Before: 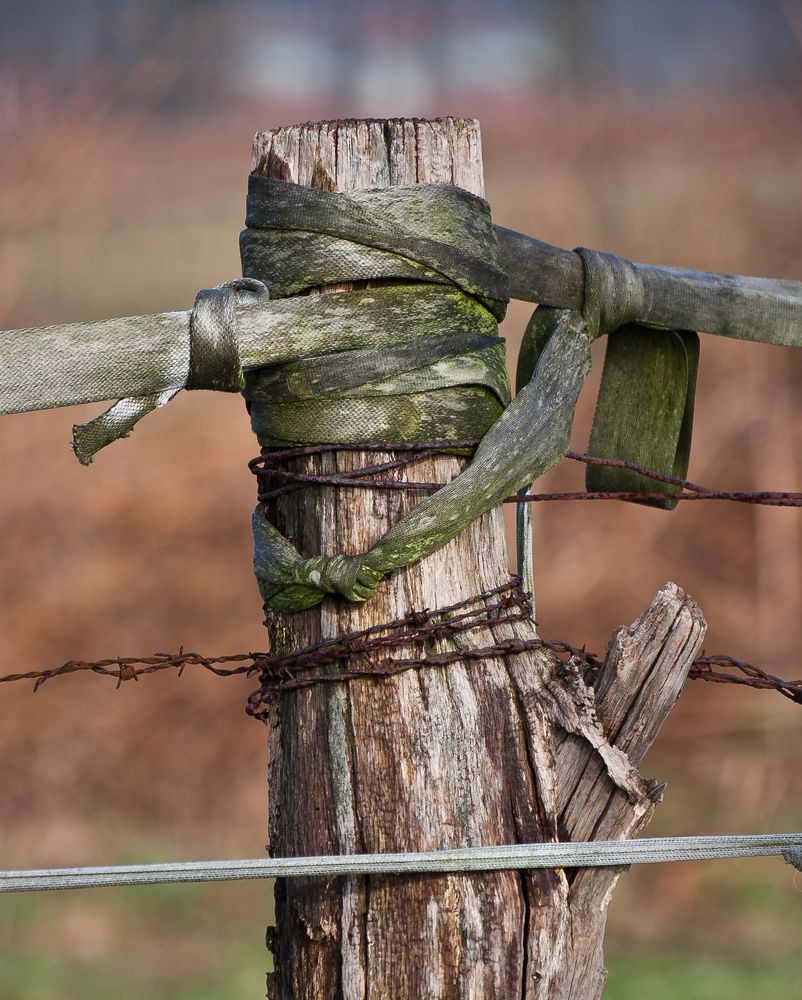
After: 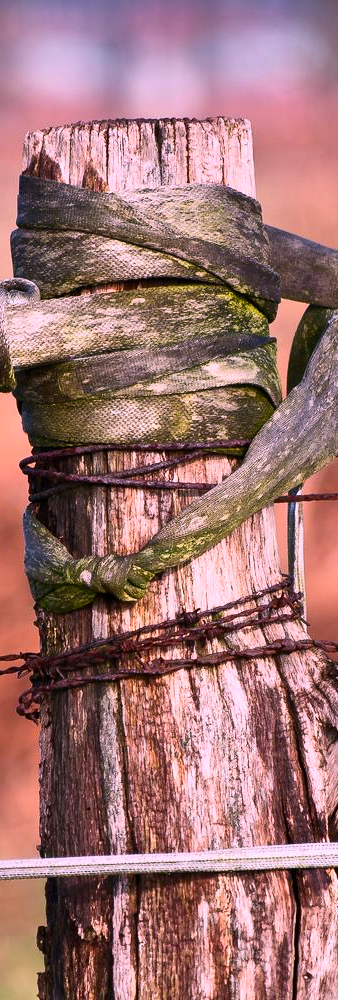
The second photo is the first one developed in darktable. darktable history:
contrast brightness saturation: contrast 0.23, brightness 0.1, saturation 0.29
white balance: red 1.188, blue 1.11
crop: left 28.583%, right 29.231%
